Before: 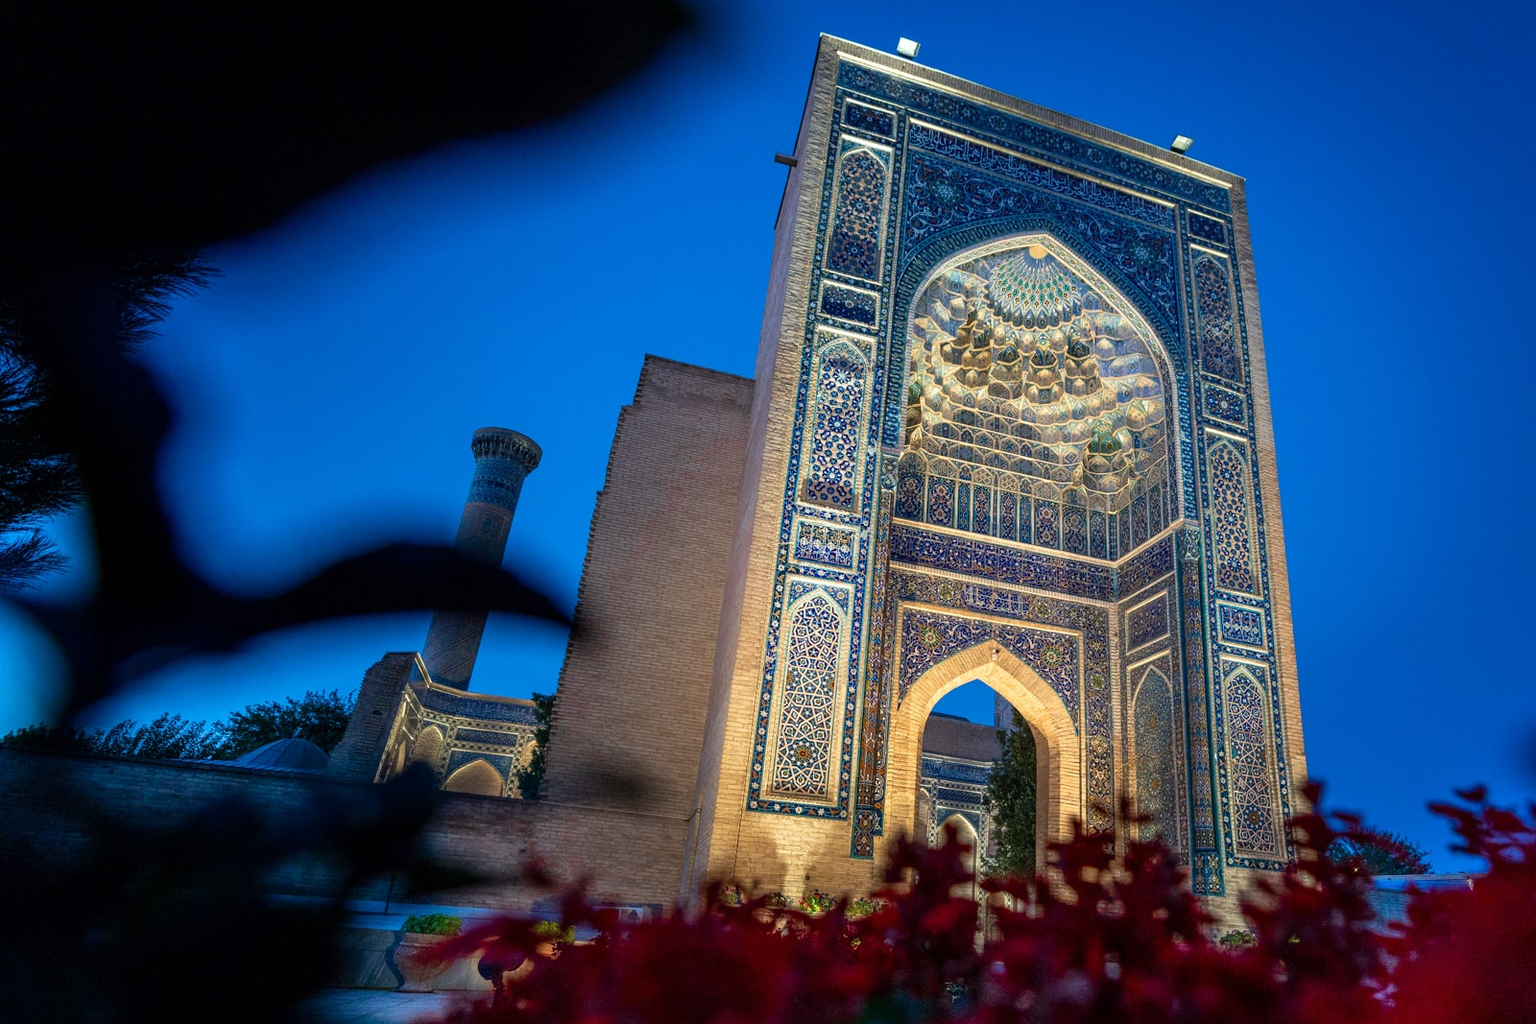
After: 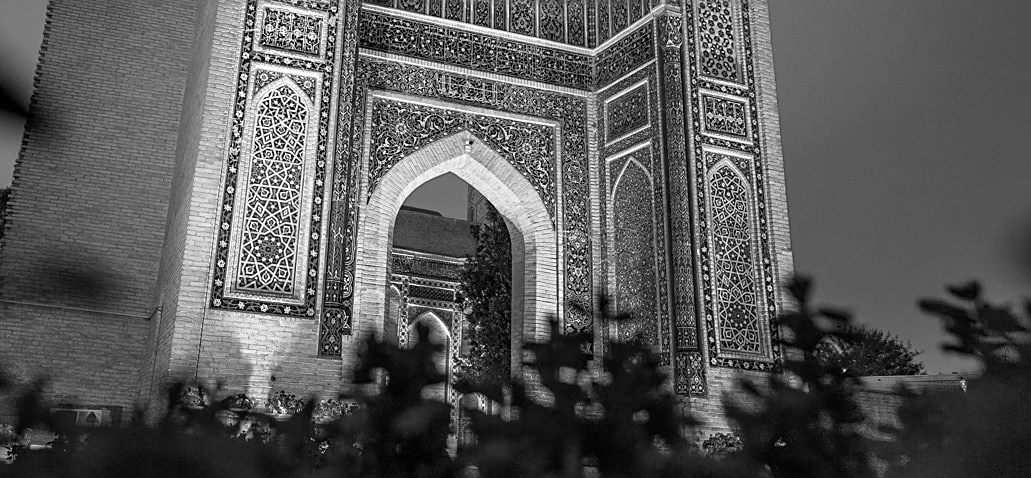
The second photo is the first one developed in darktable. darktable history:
sharpen: on, module defaults
monochrome: size 3.1
crop and rotate: left 35.509%, top 50.238%, bottom 4.934%
